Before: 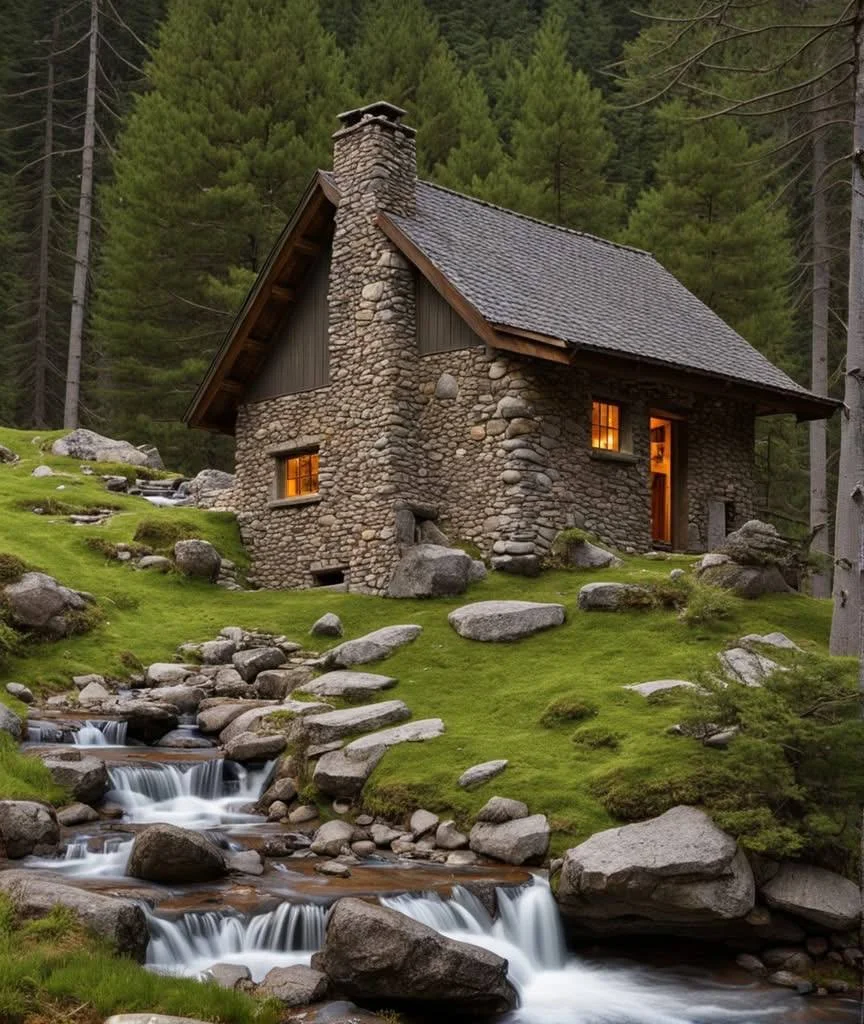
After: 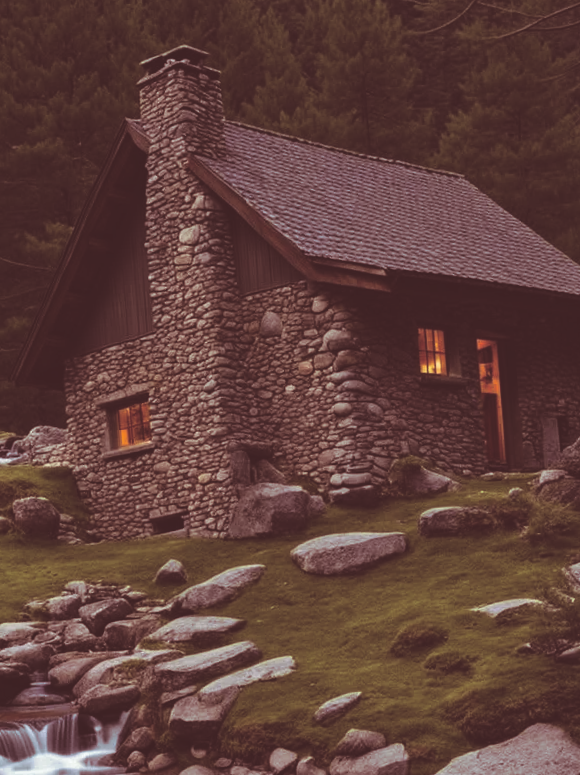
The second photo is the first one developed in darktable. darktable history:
crop: left 18.479%, right 12.2%, bottom 13.971%
split-toning: on, module defaults
rgb curve: curves: ch0 [(0, 0.186) (0.314, 0.284) (0.775, 0.708) (1, 1)], compensate middle gray true, preserve colors none
white balance: red 0.988, blue 1.017
rotate and perspective: rotation -4.57°, crop left 0.054, crop right 0.944, crop top 0.087, crop bottom 0.914
